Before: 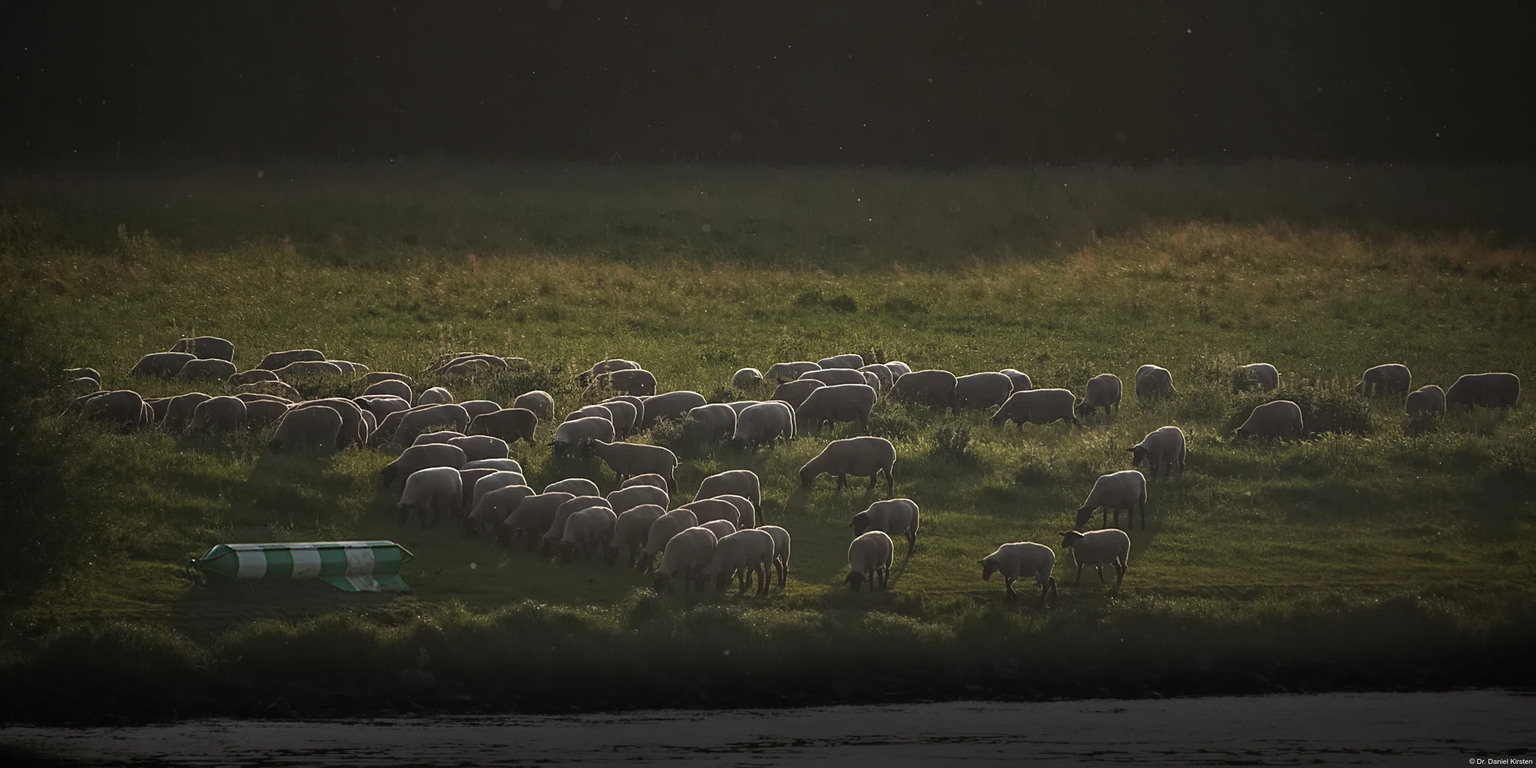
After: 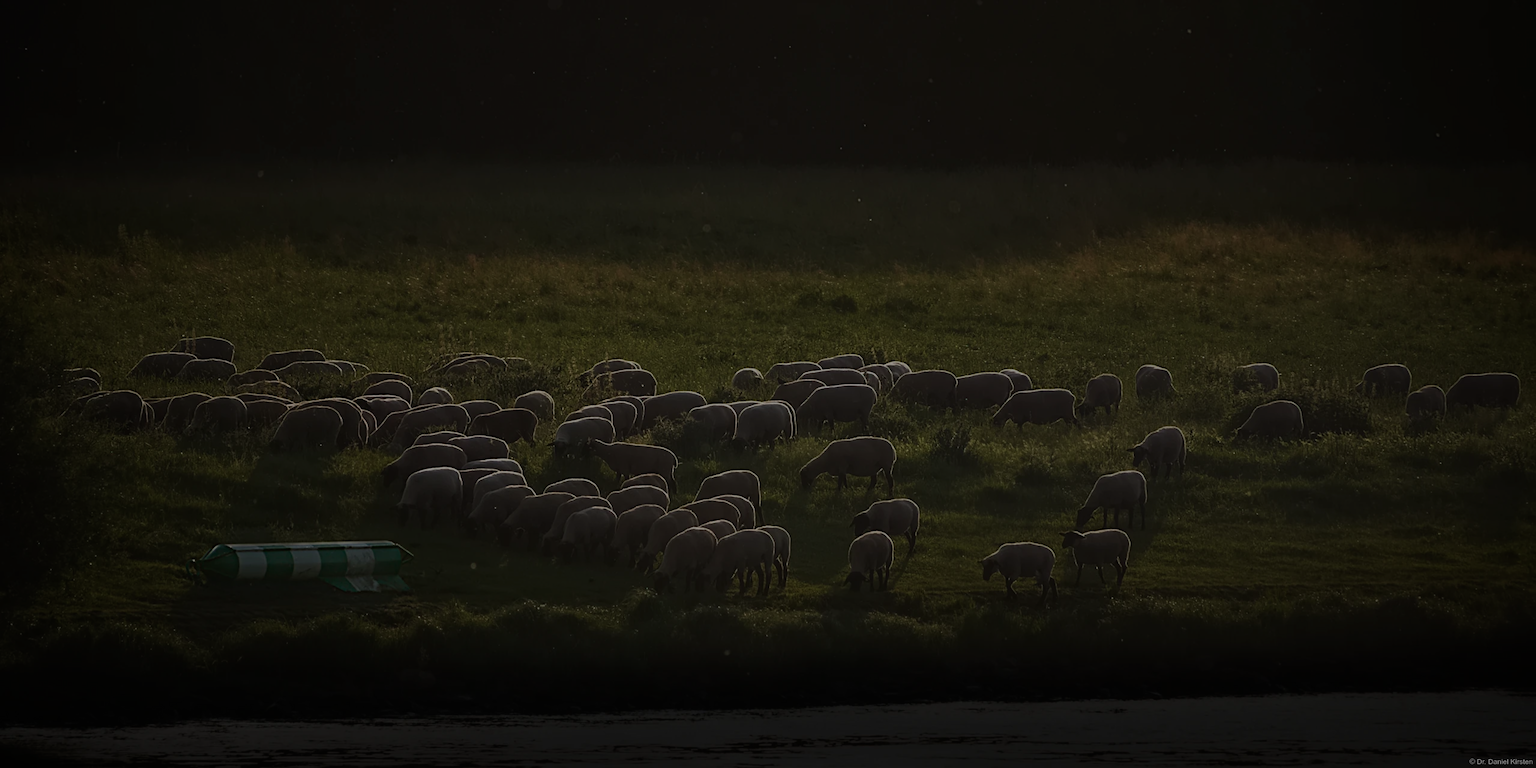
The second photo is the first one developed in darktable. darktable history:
velvia: on, module defaults
tone equalizer: -8 EV -2 EV, -7 EV -2 EV, -6 EV -2 EV, -5 EV -2 EV, -4 EV -2 EV, -3 EV -2 EV, -2 EV -2 EV, -1 EV -1.63 EV, +0 EV -2 EV
